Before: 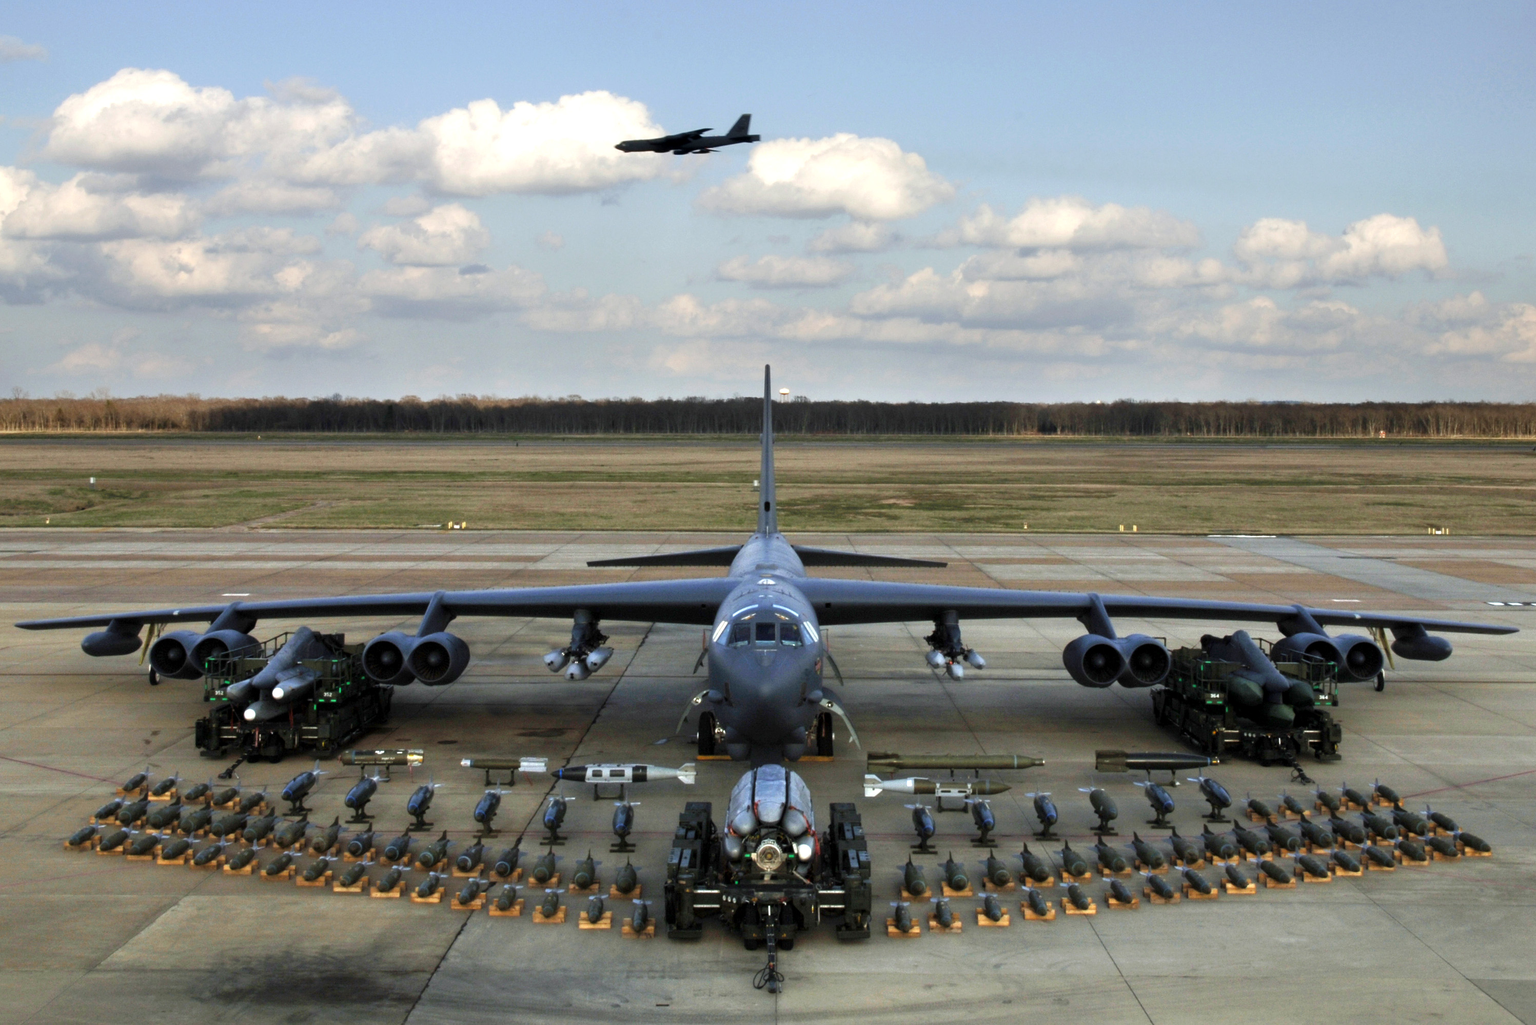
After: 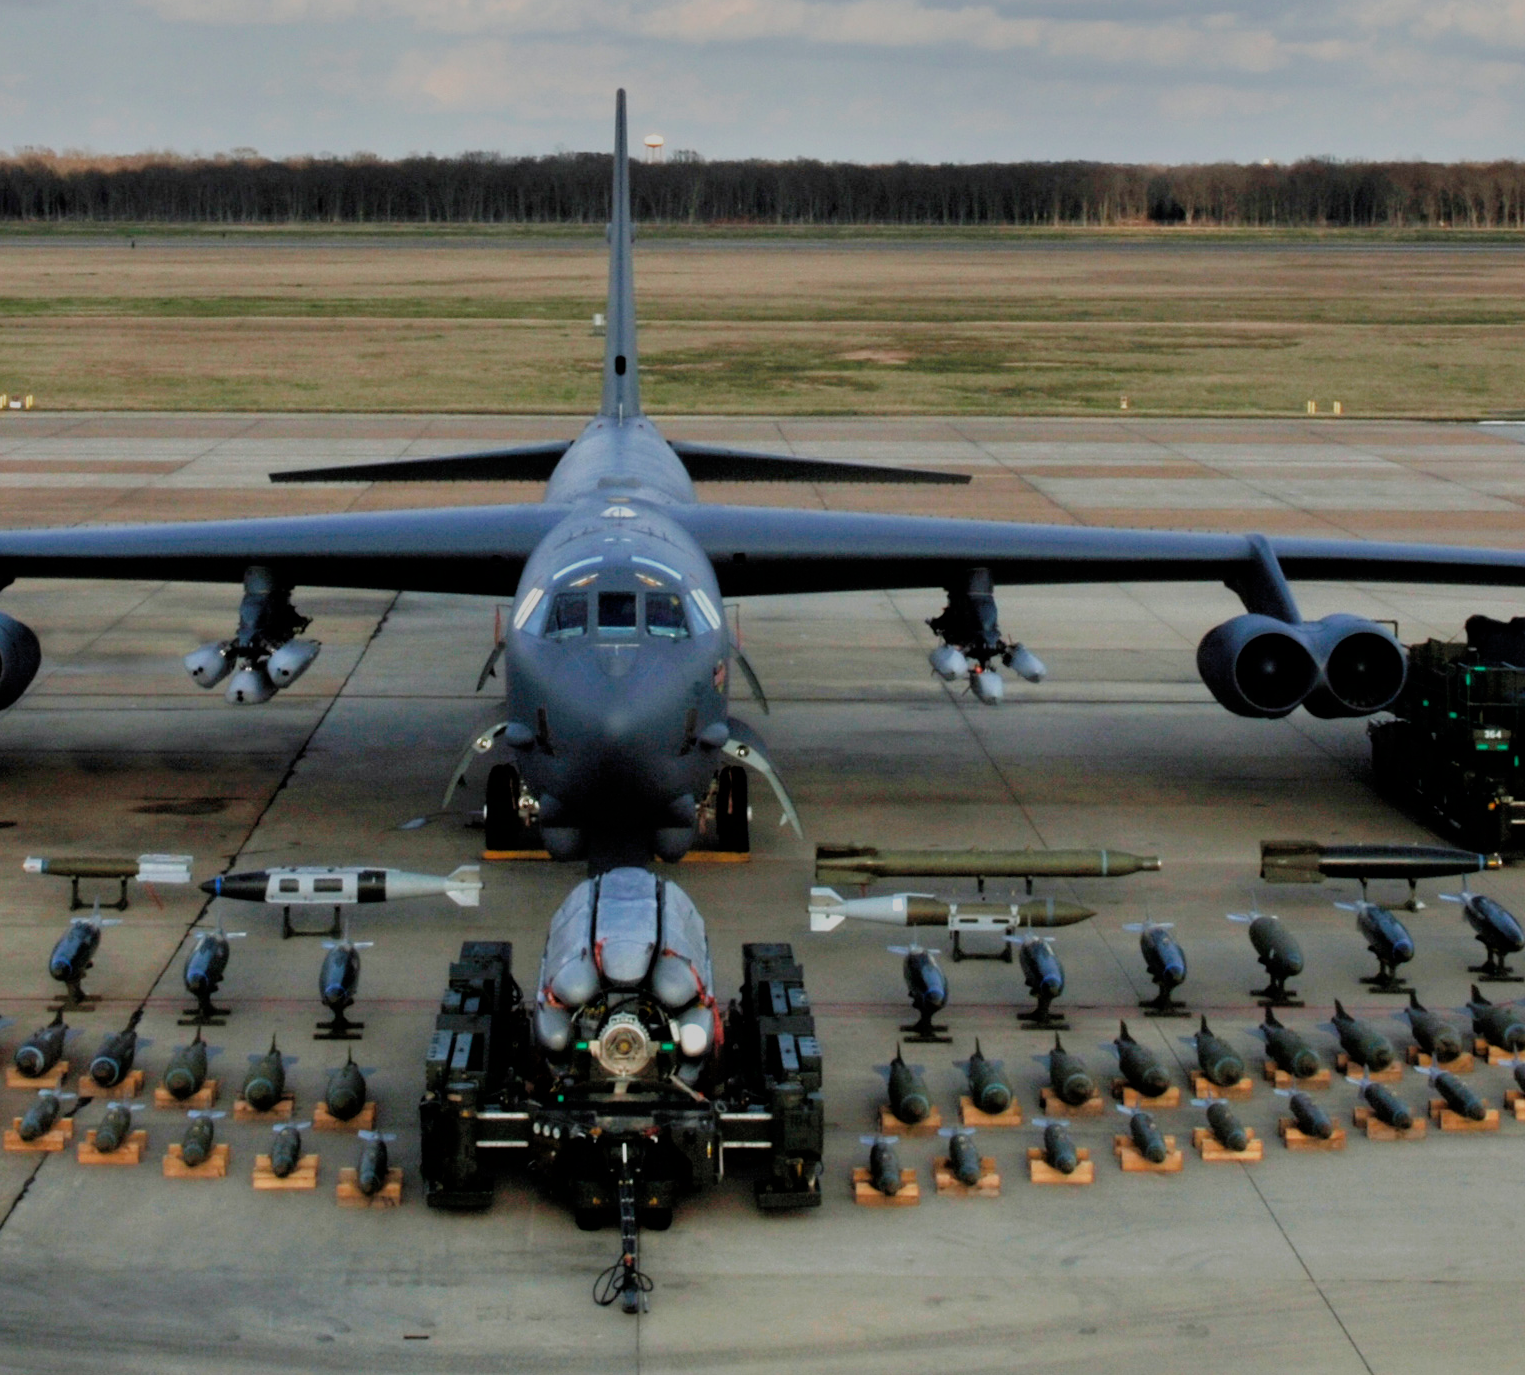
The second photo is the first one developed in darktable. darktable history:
crop and rotate: left 29.237%, top 31.152%, right 19.807%
filmic rgb: black relative exposure -6.59 EV, white relative exposure 4.71 EV, hardness 3.13, contrast 0.805
